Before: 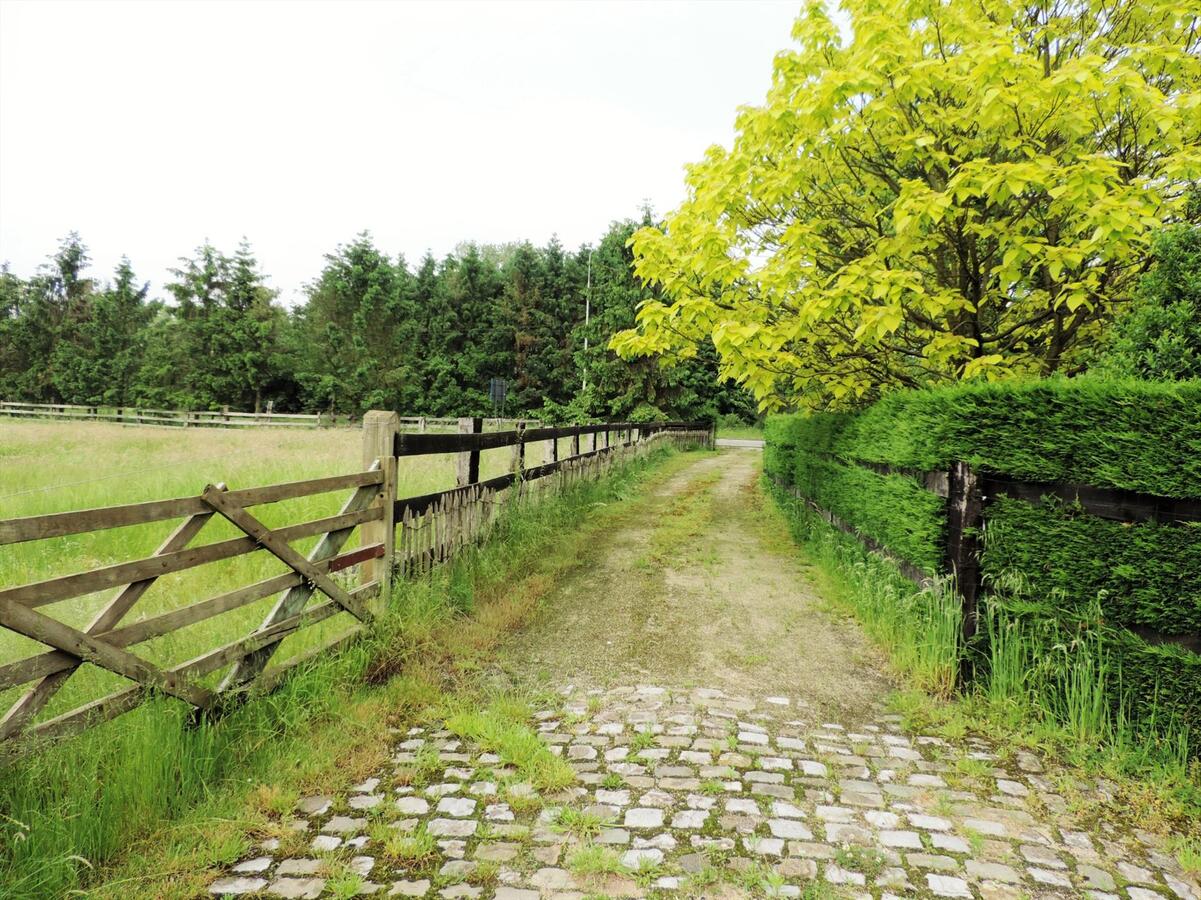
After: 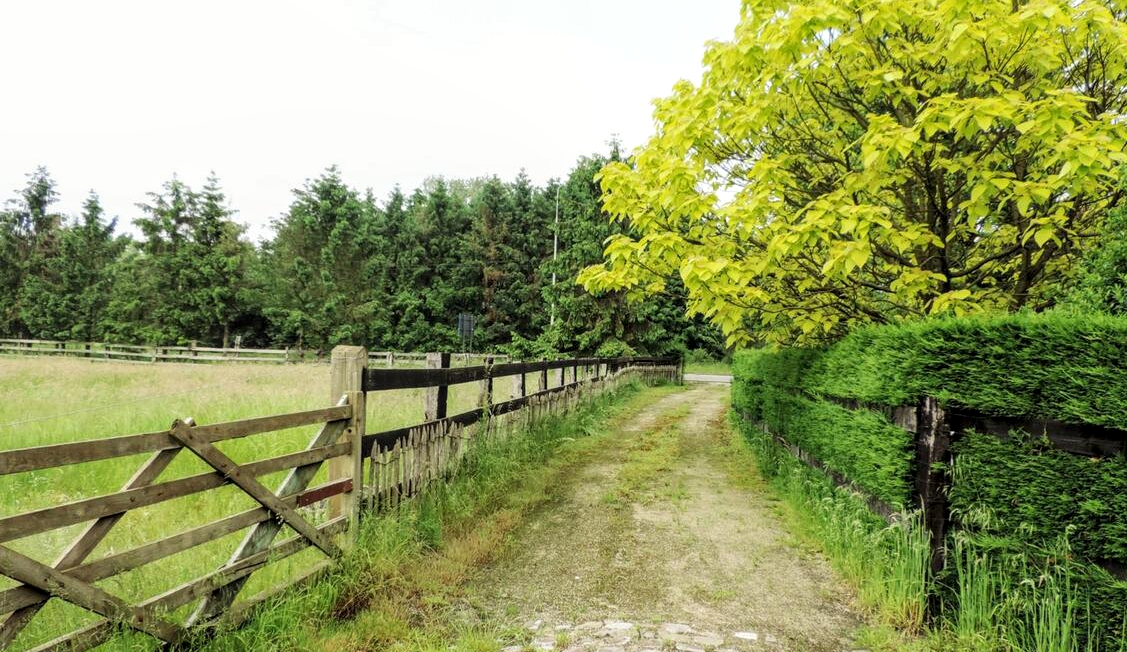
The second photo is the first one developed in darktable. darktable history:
crop: left 2.737%, top 7.287%, right 3.421%, bottom 20.179%
local contrast: on, module defaults
